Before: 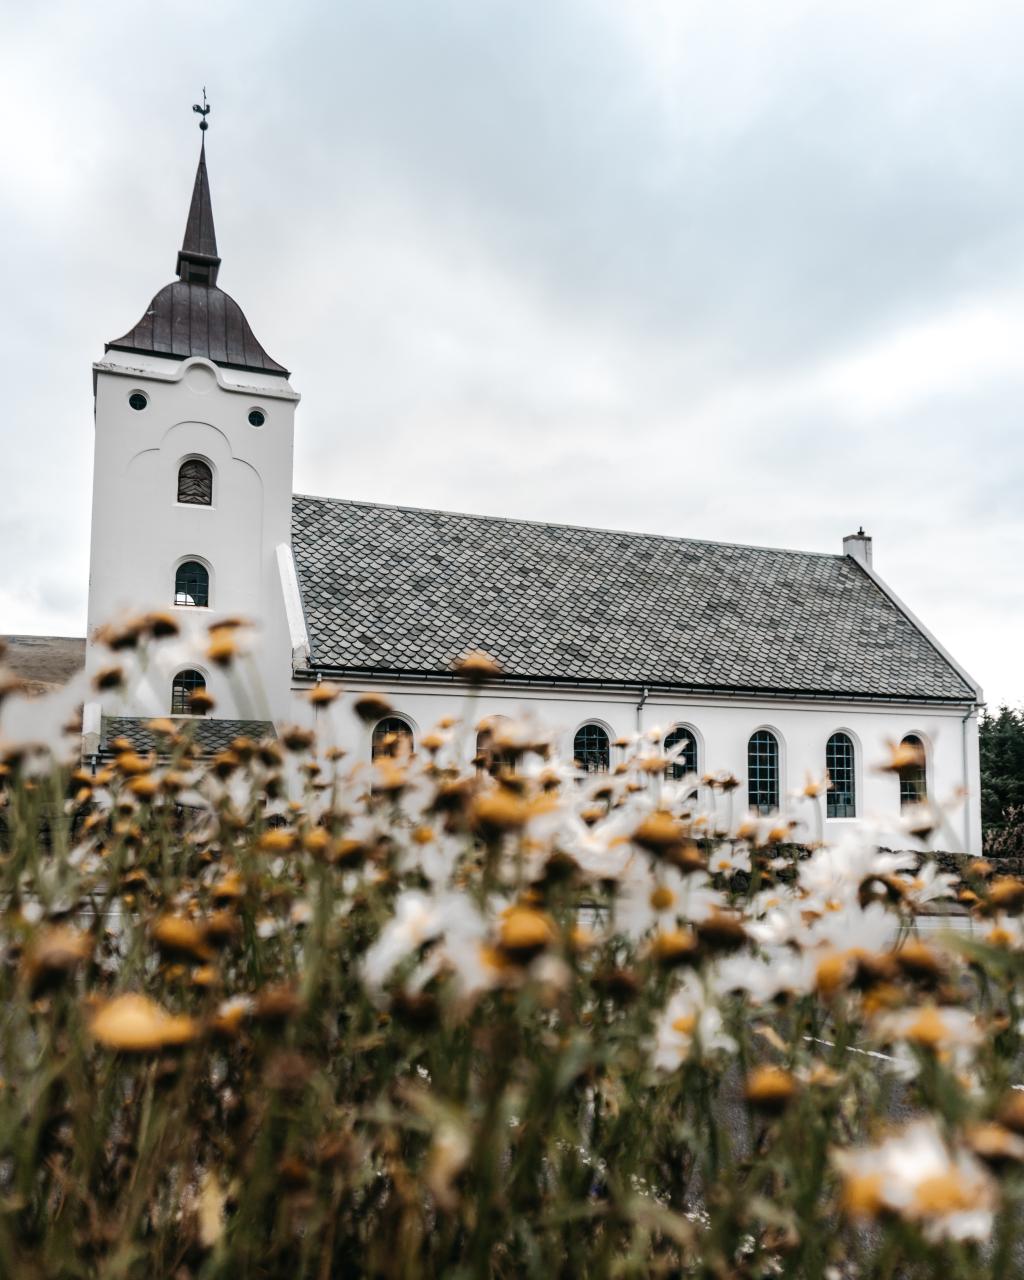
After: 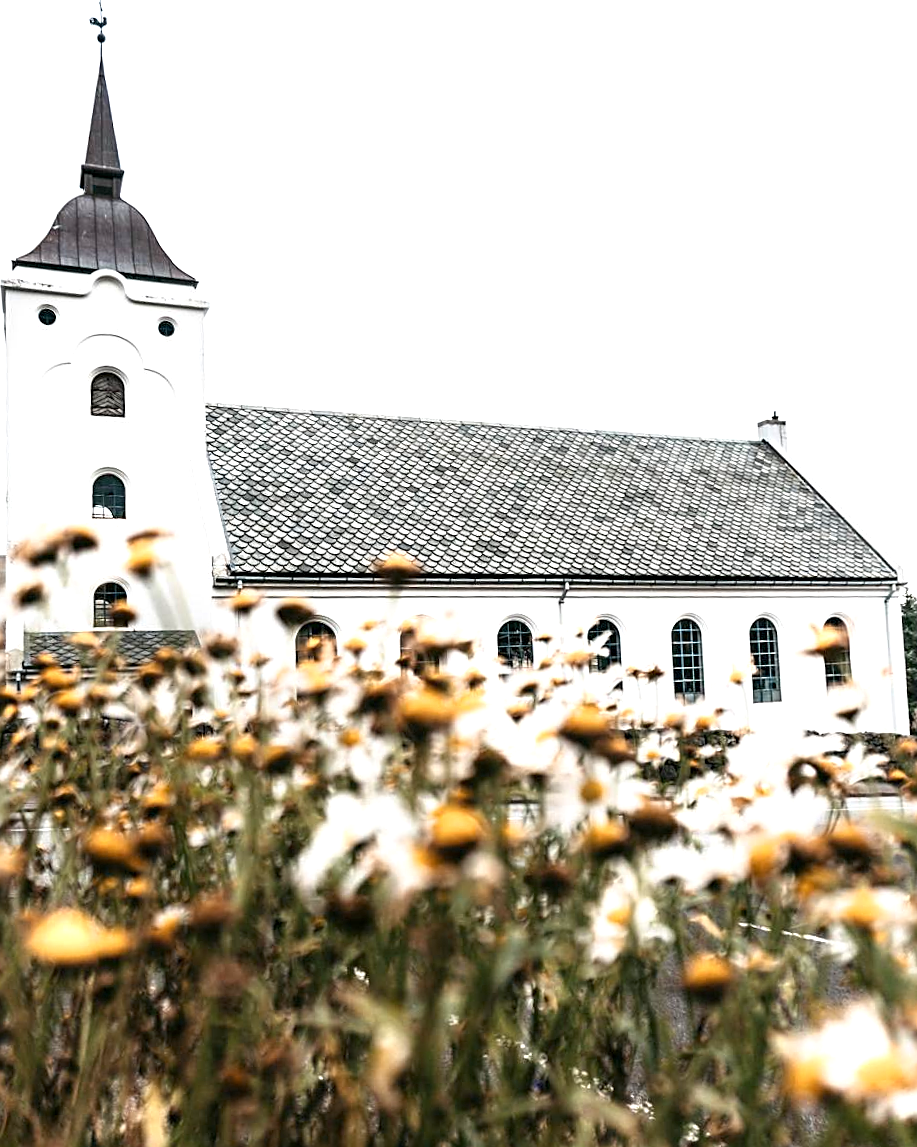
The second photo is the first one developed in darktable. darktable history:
sharpen: on, module defaults
exposure: black level correction 0.001, exposure 1 EV, compensate exposure bias true, compensate highlight preservation false
crop and rotate: angle 2.42°, left 5.742%, top 5.721%
